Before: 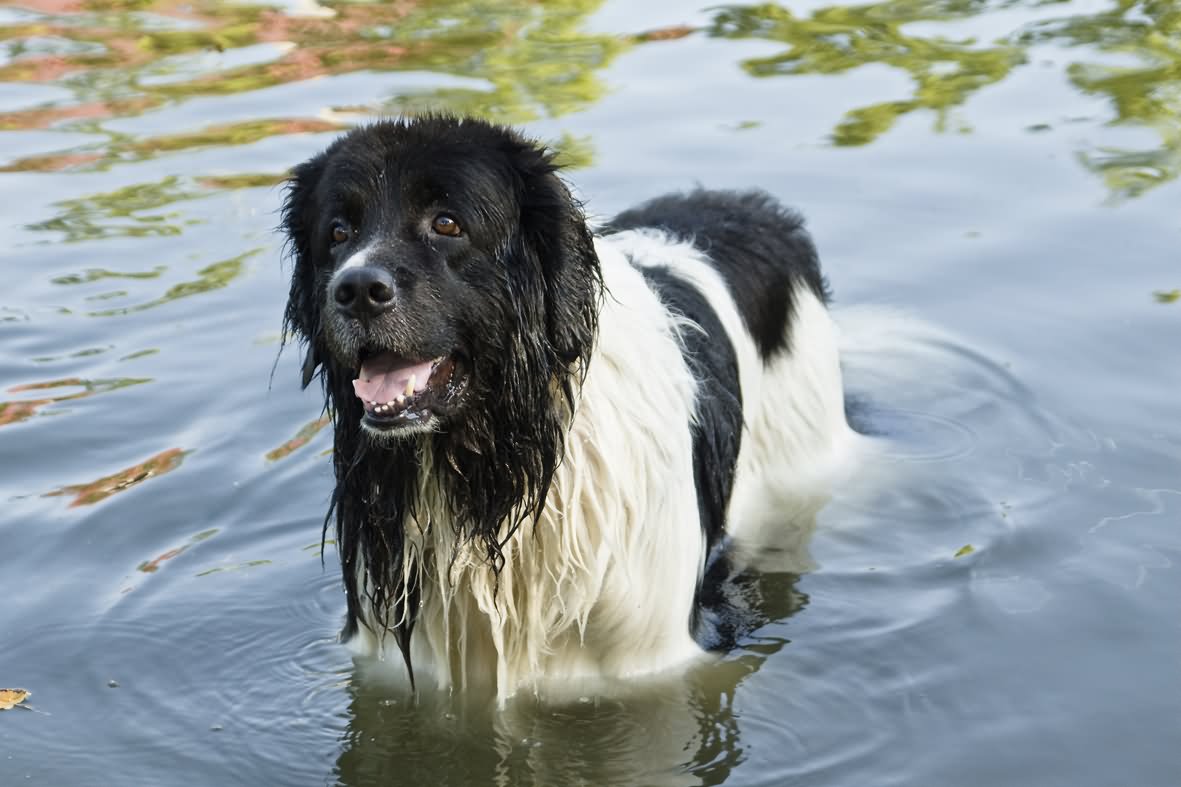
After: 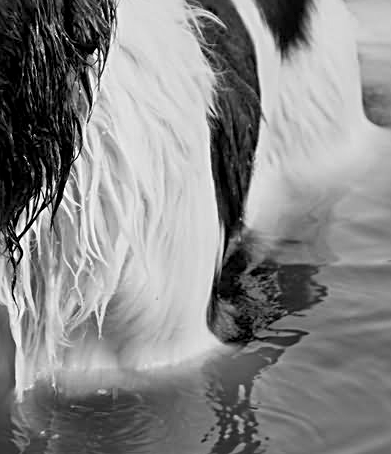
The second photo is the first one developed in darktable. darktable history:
monochrome: a 26.22, b 42.67, size 0.8
color balance rgb: perceptual saturation grading › global saturation 20%, perceptual saturation grading › highlights -25%, perceptual saturation grading › shadows 50%
tone equalizer: on, module defaults
crop: left 40.878%, top 39.176%, right 25.993%, bottom 3.081%
local contrast: mode bilateral grid, contrast 15, coarseness 36, detail 105%, midtone range 0.2
exposure: black level correction 0.005, exposure 0.014 EV, compensate highlight preservation false
white balance: red 0.967, blue 1.049
sharpen: radius 3.119
